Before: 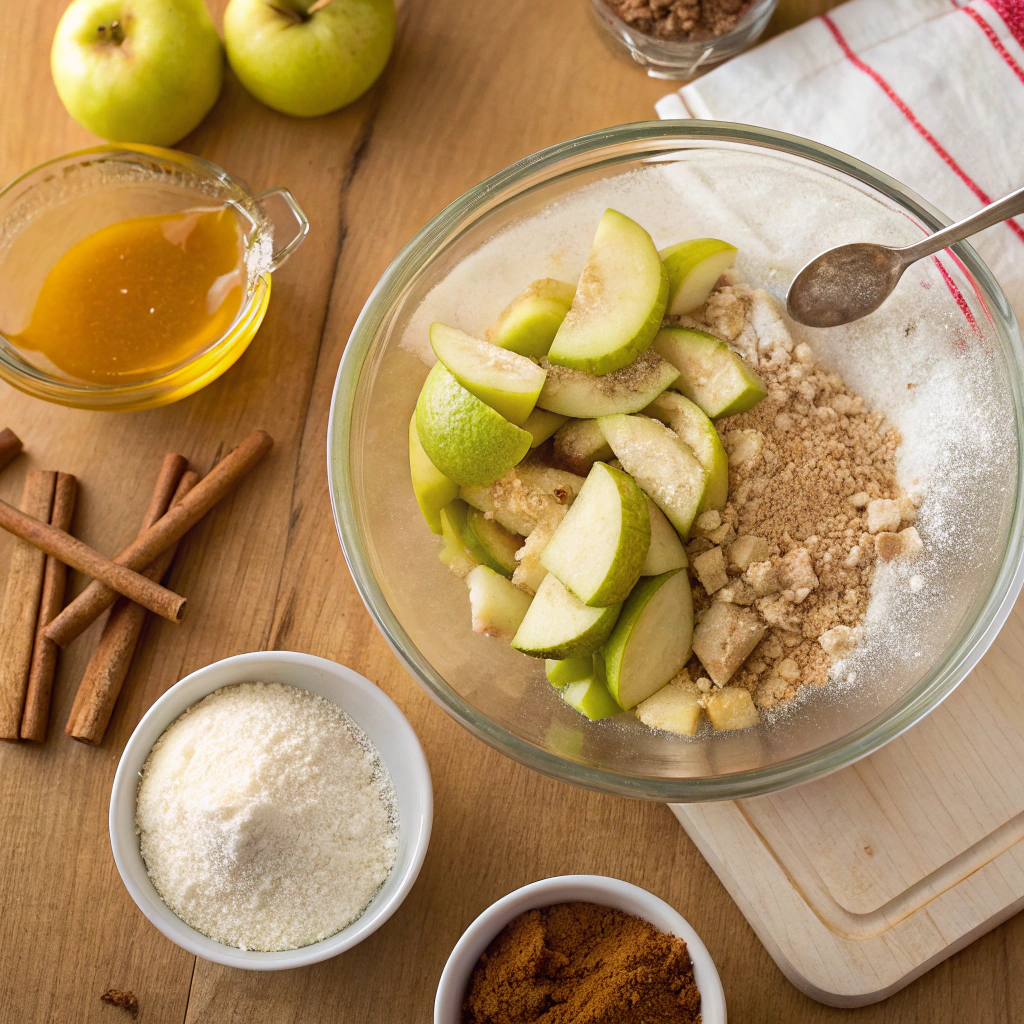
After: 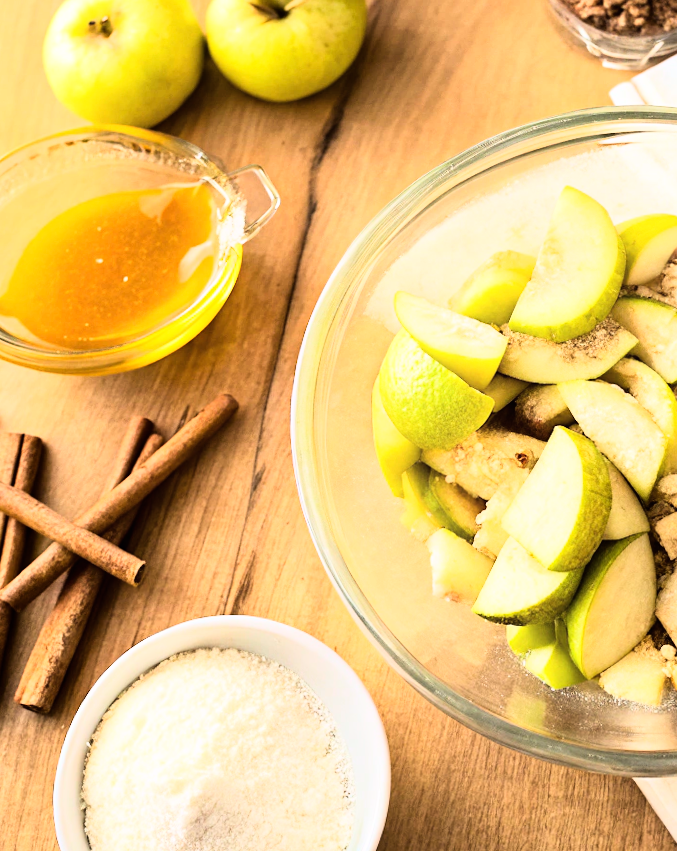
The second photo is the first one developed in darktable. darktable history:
rotate and perspective: rotation 0.215°, lens shift (vertical) -0.139, crop left 0.069, crop right 0.939, crop top 0.002, crop bottom 0.996
crop: right 28.885%, bottom 16.626%
exposure: compensate highlight preservation false
rgb curve: curves: ch0 [(0, 0) (0.21, 0.15) (0.24, 0.21) (0.5, 0.75) (0.75, 0.96) (0.89, 0.99) (1, 1)]; ch1 [(0, 0.02) (0.21, 0.13) (0.25, 0.2) (0.5, 0.67) (0.75, 0.9) (0.89, 0.97) (1, 1)]; ch2 [(0, 0.02) (0.21, 0.13) (0.25, 0.2) (0.5, 0.67) (0.75, 0.9) (0.89, 0.97) (1, 1)], compensate middle gray true
